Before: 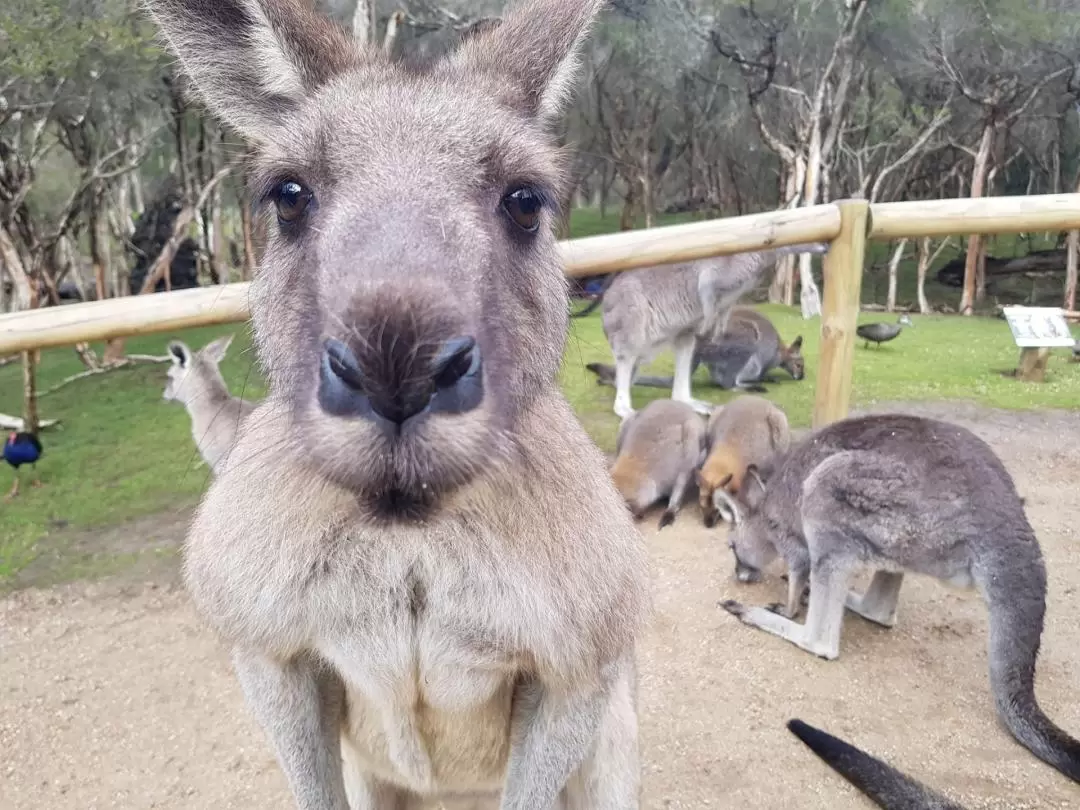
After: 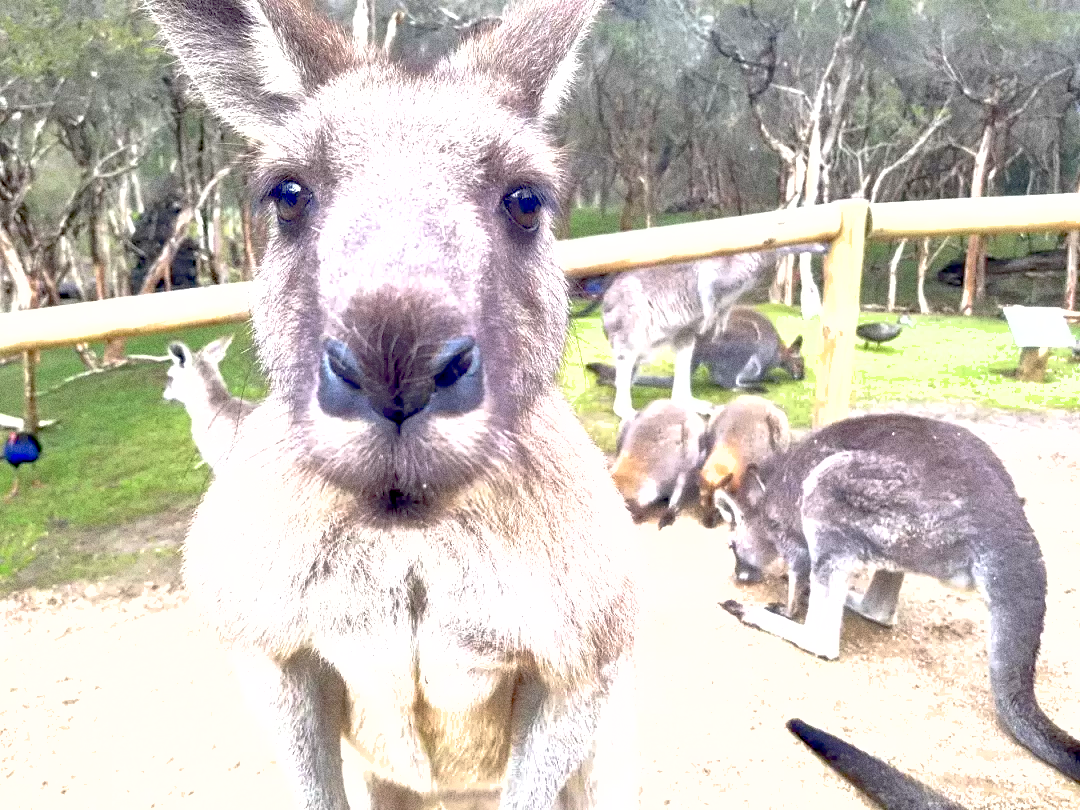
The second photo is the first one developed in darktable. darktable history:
exposure: black level correction 0.011, exposure 1.088 EV, compensate exposure bias true, compensate highlight preservation false
grain: coarseness 0.09 ISO, strength 40%
shadows and highlights: on, module defaults
